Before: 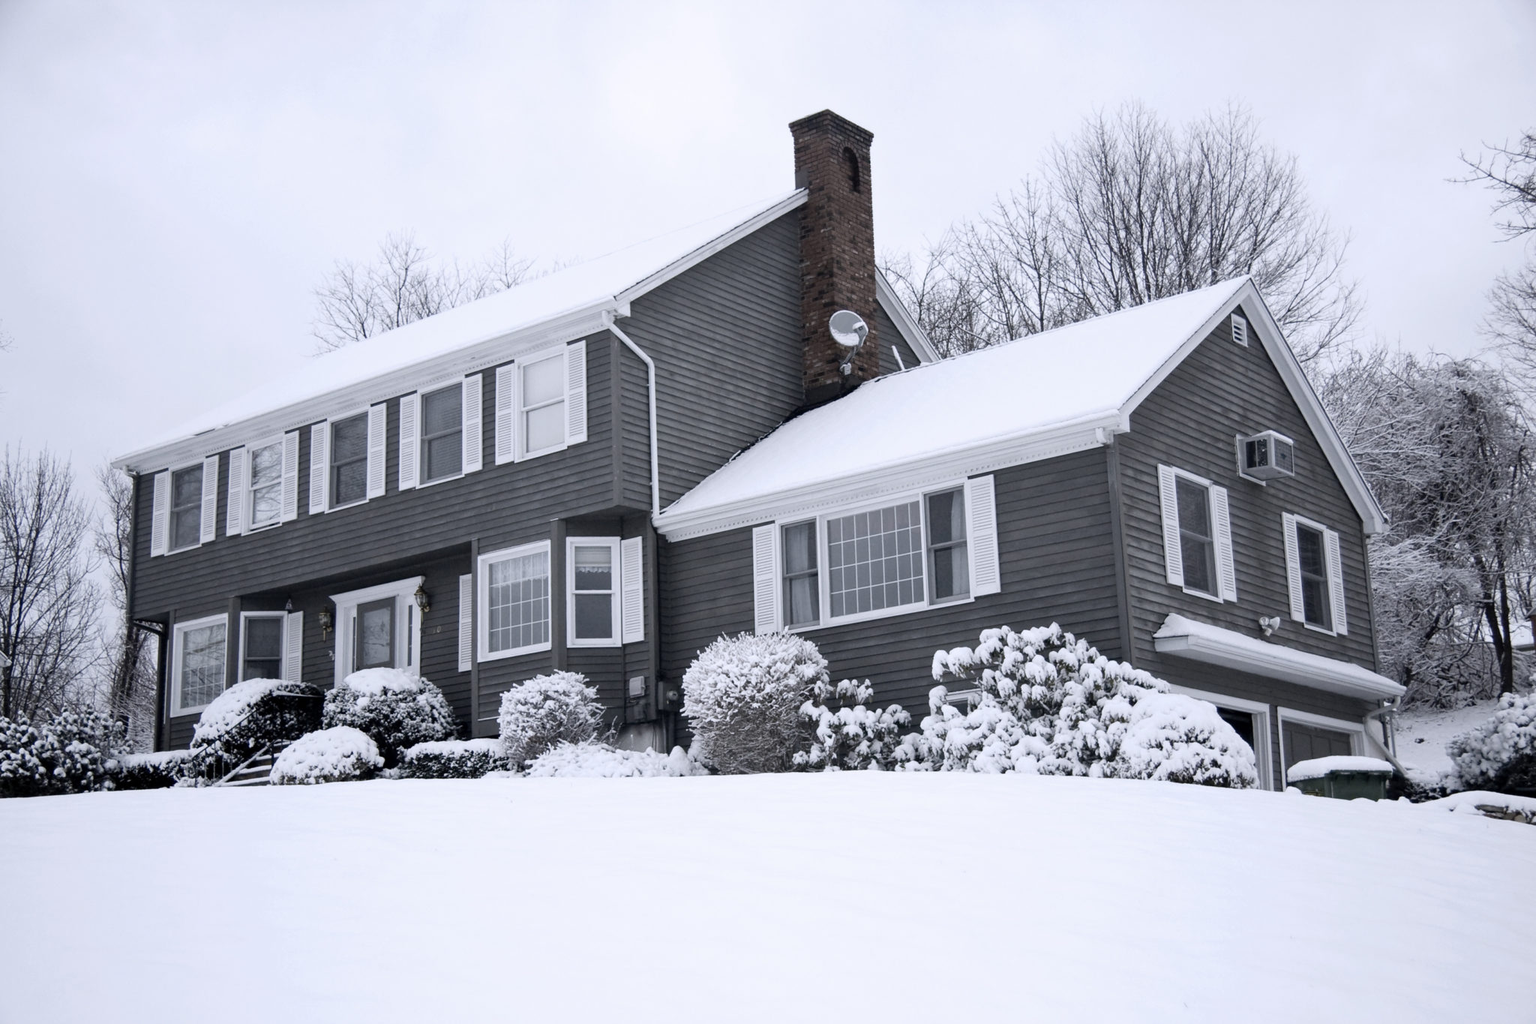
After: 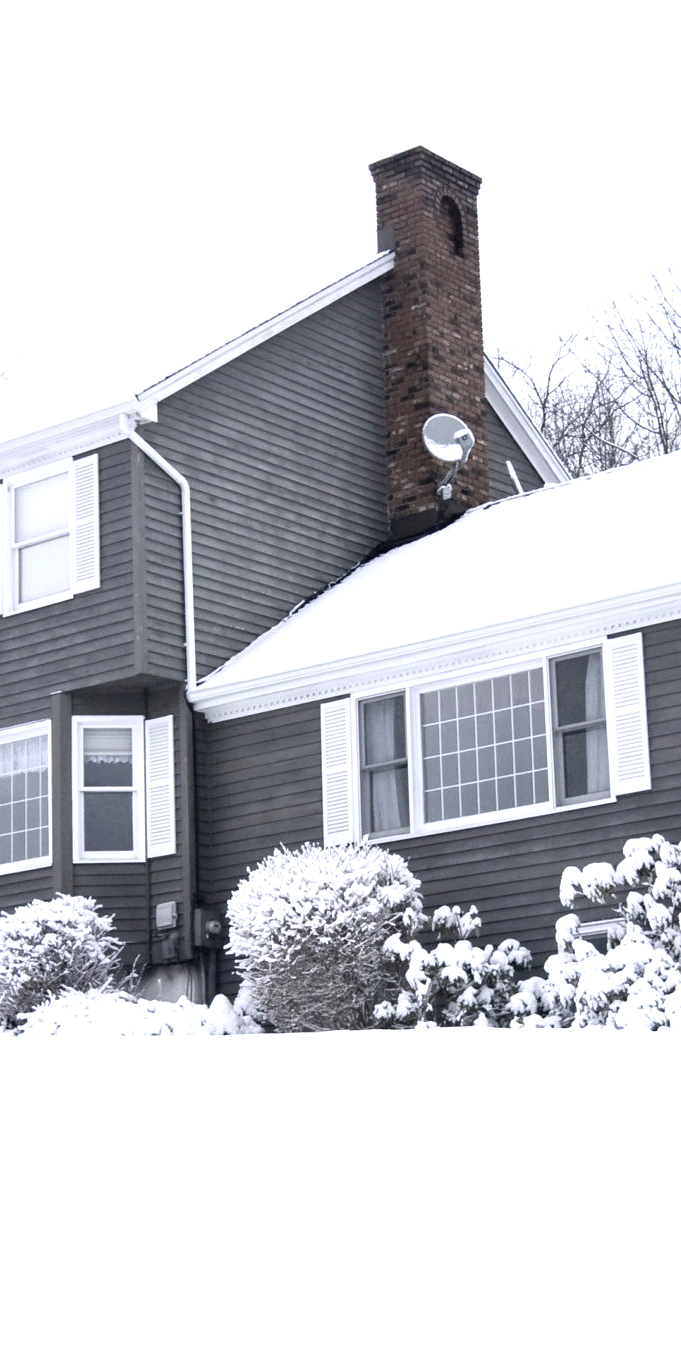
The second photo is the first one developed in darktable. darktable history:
crop: left 33.36%, right 33.36%
exposure: black level correction 0, exposure 0.7 EV, compensate exposure bias true, compensate highlight preservation false
